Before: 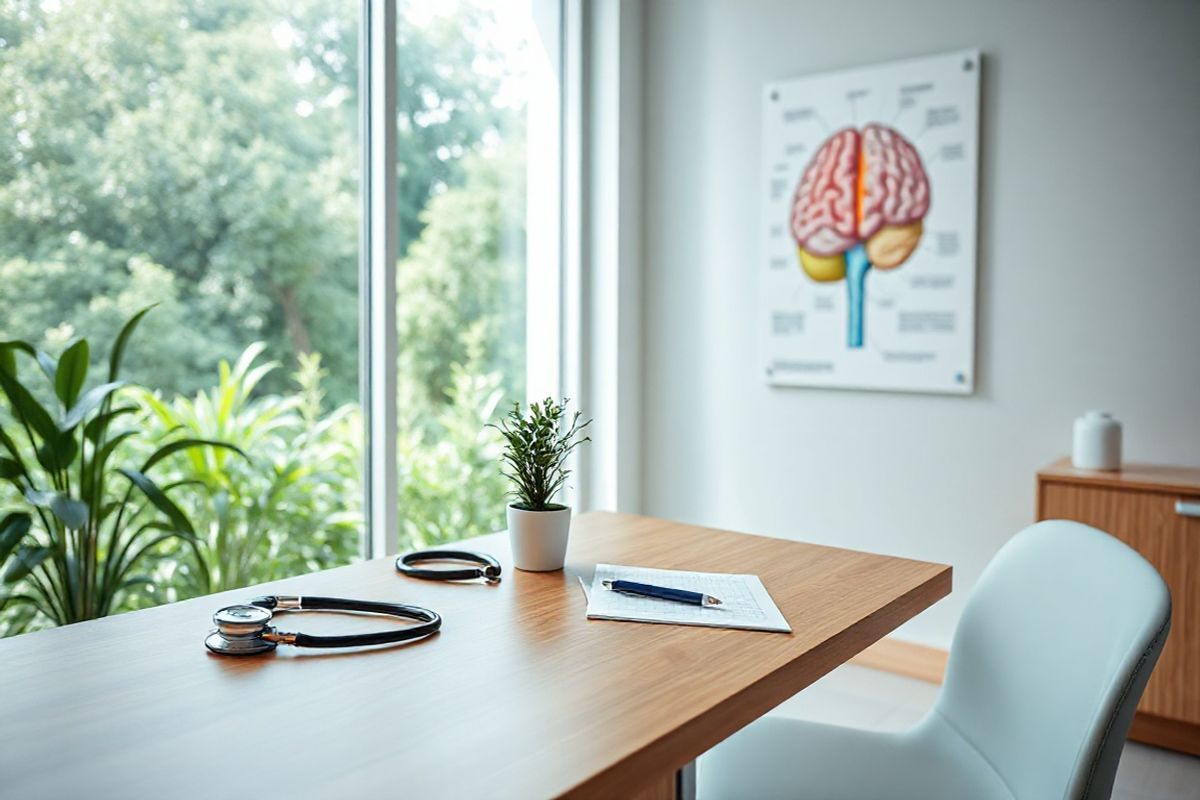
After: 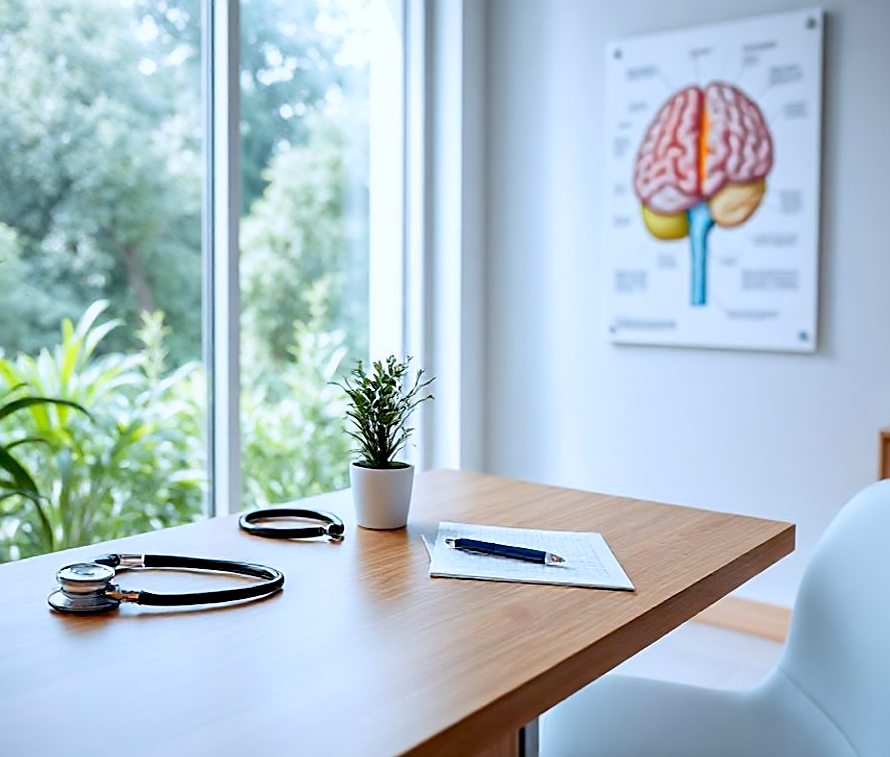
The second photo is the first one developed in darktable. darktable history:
sharpen: on, module defaults
crop and rotate: left 13.15%, top 5.251%, right 12.609%
contrast equalizer: octaves 7, y [[0.502, 0.505, 0.512, 0.529, 0.564, 0.588], [0.5 ×6], [0.502, 0.505, 0.512, 0.529, 0.564, 0.588], [0, 0.001, 0.001, 0.004, 0.008, 0.011], [0, 0.001, 0.001, 0.004, 0.008, 0.011]], mix -1
color balance rgb: on, module defaults
white balance: red 0.967, blue 1.119, emerald 0.756
exposure: black level correction 0.012, compensate highlight preservation false
